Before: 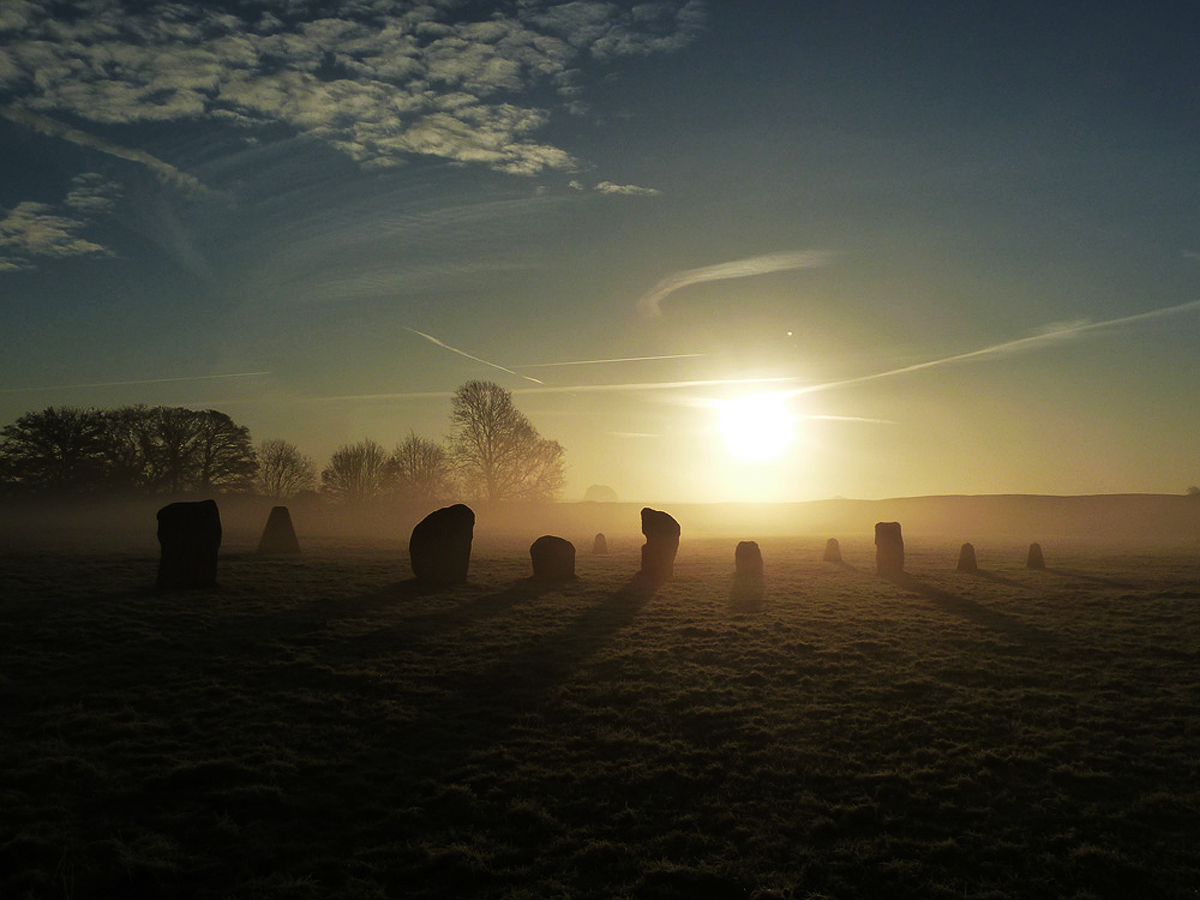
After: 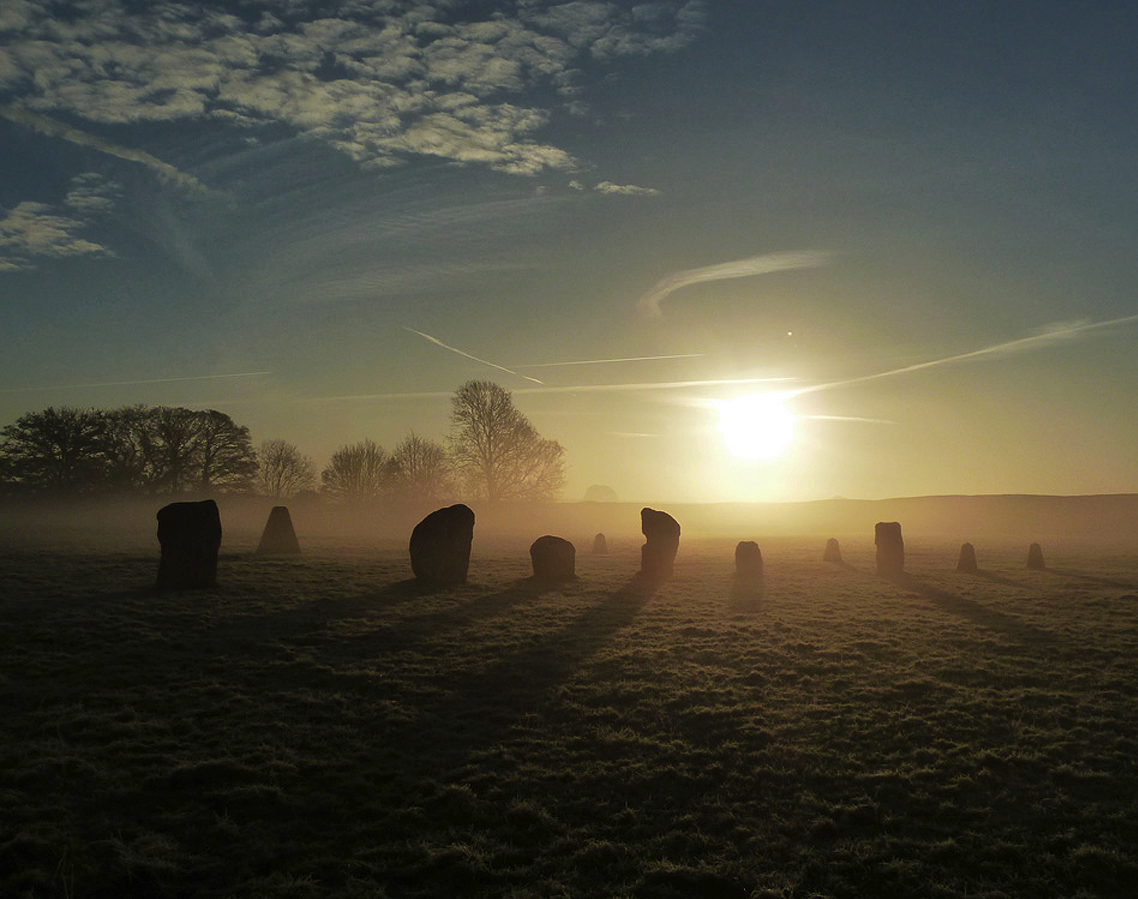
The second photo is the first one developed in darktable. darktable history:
shadows and highlights: on, module defaults
contrast brightness saturation: saturation -0.068
crop and rotate: left 0%, right 5.157%
